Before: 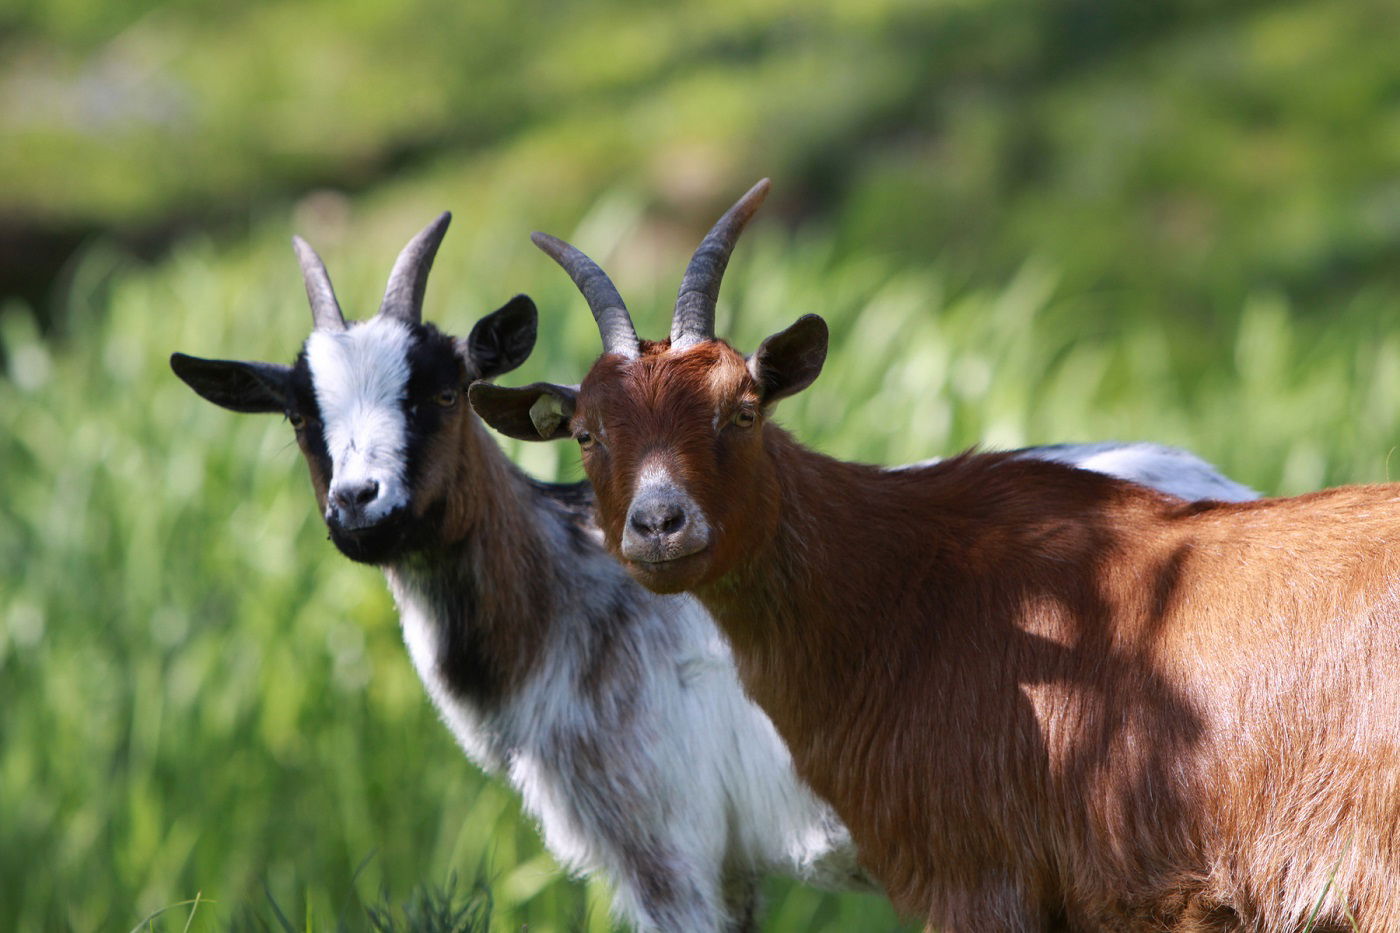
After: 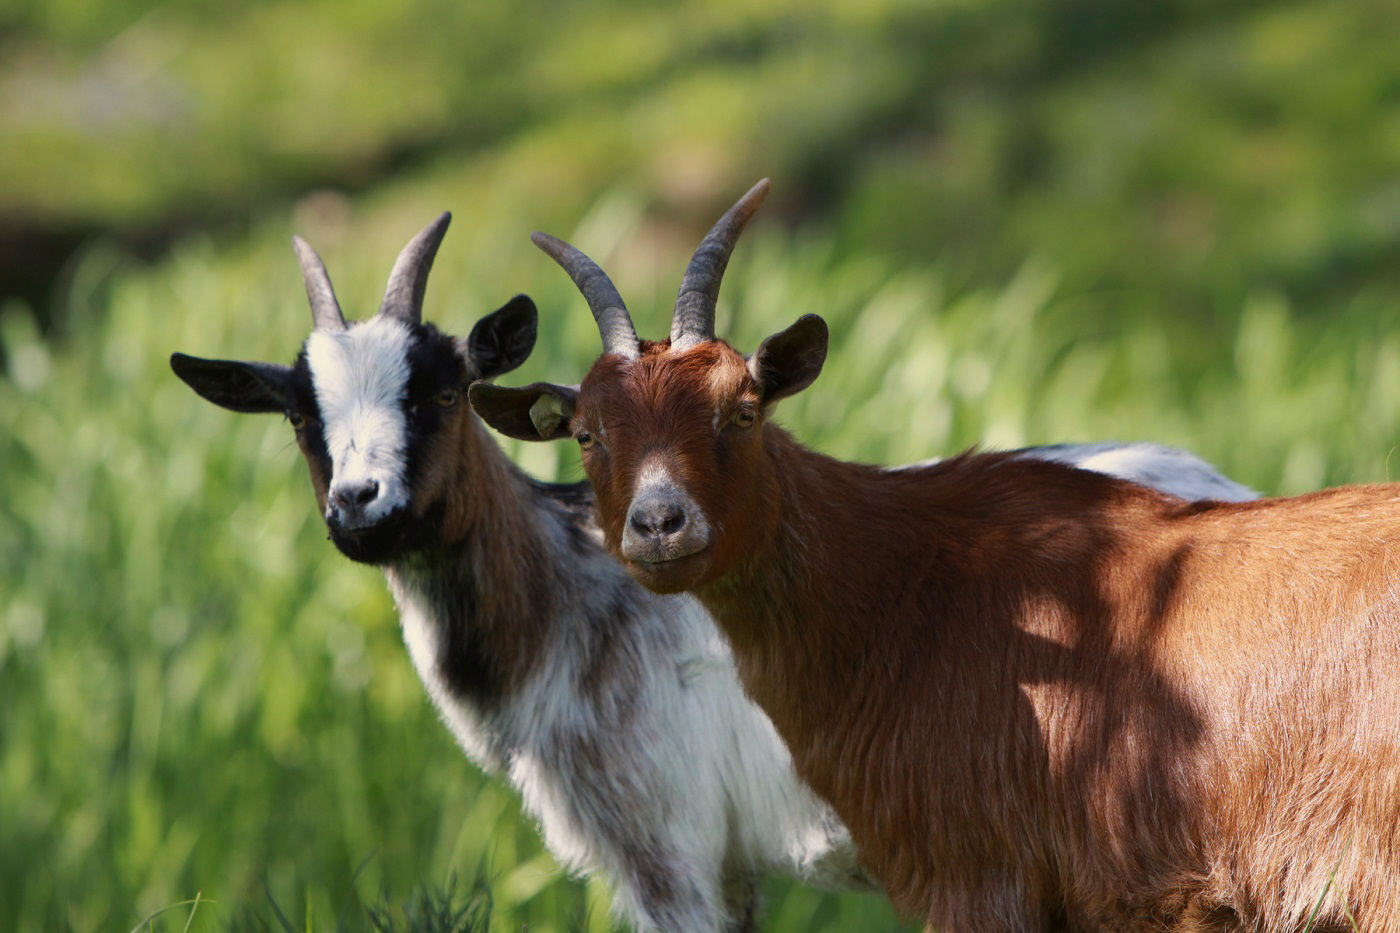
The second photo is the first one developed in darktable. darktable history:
exposure: exposure -0.21 EV, compensate highlight preservation false
white balance: red 1.029, blue 0.92
